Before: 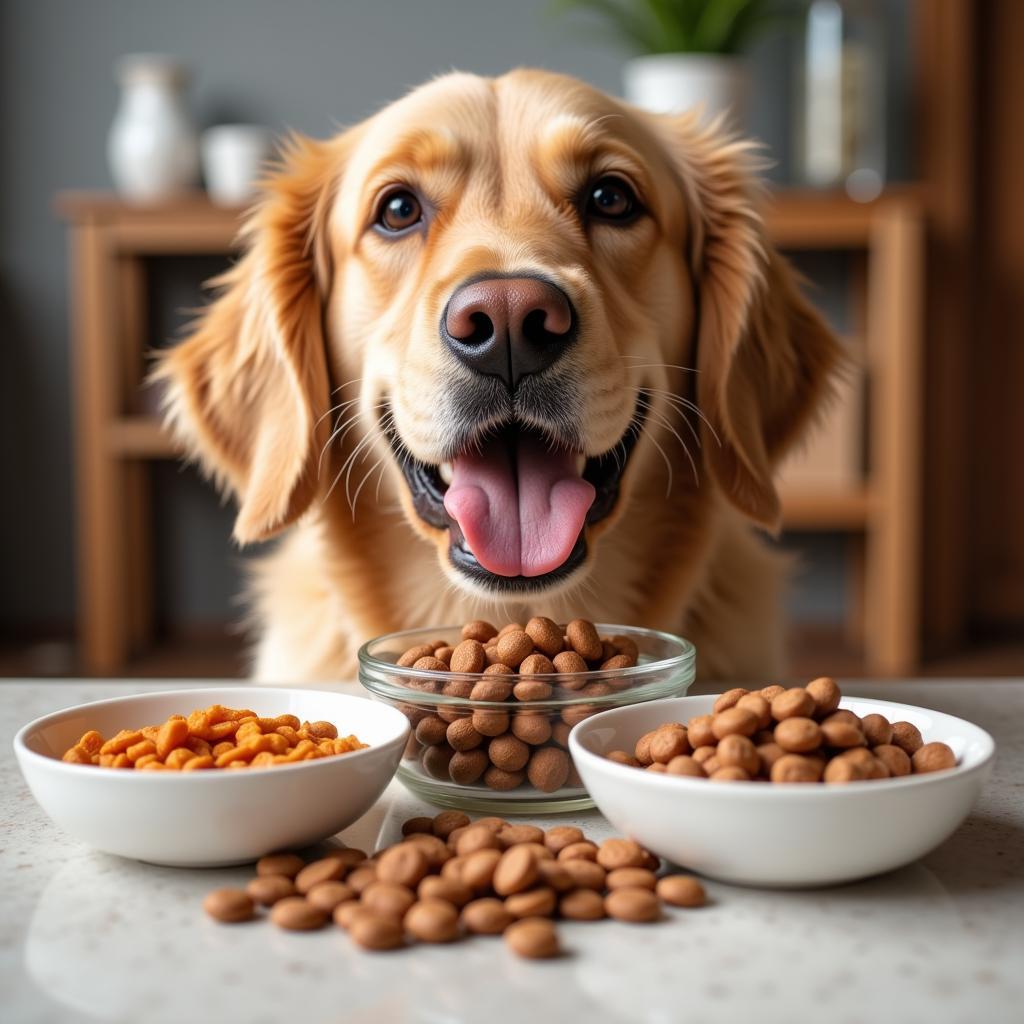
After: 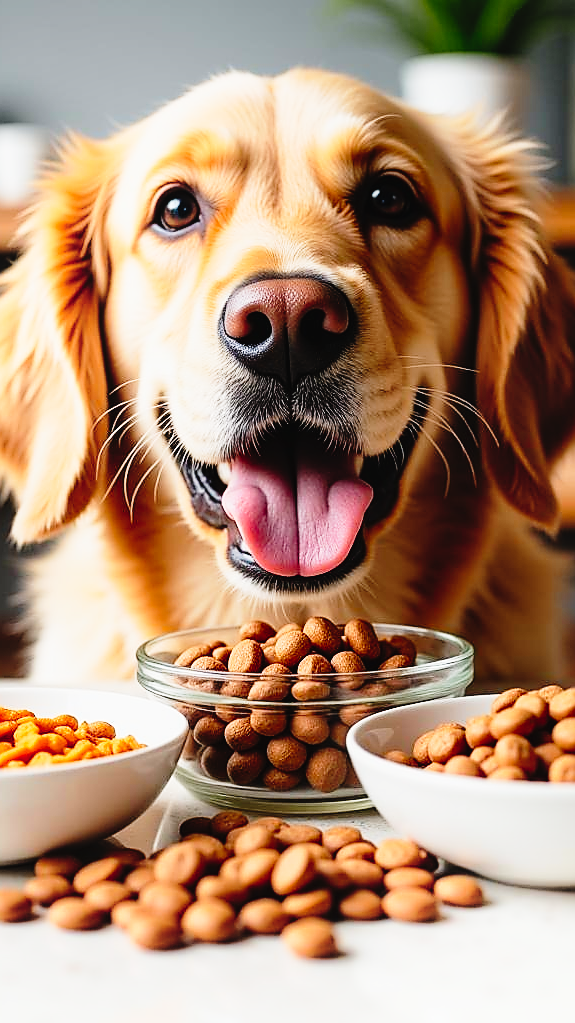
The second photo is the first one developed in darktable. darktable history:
crop: left 21.72%, right 22.069%, bottom 0%
shadows and highlights: highlights 72.04, soften with gaussian
tone curve: curves: ch0 [(0, 0.022) (0.177, 0.086) (0.392, 0.438) (0.704, 0.844) (0.858, 0.938) (1, 0.981)]; ch1 [(0, 0) (0.402, 0.36) (0.476, 0.456) (0.498, 0.497) (0.518, 0.521) (0.58, 0.598) (0.619, 0.65) (0.692, 0.737) (1, 1)]; ch2 [(0, 0) (0.415, 0.438) (0.483, 0.499) (0.503, 0.503) (0.526, 0.532) (0.563, 0.604) (0.626, 0.697) (0.699, 0.753) (0.997, 0.858)], preserve colors none
sharpen: radius 1.361, amount 1.233, threshold 0.681
